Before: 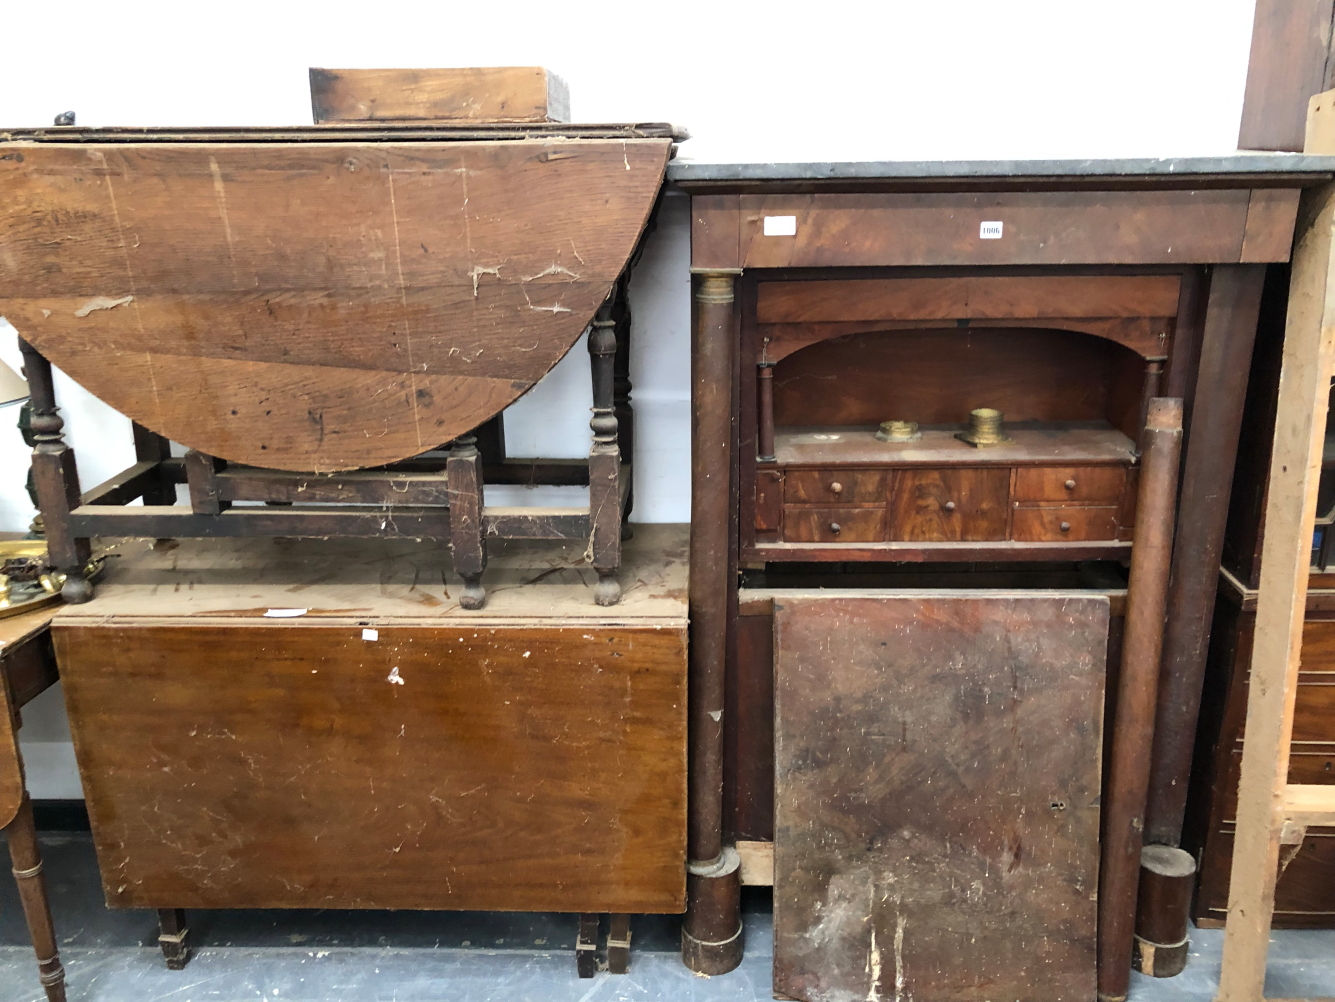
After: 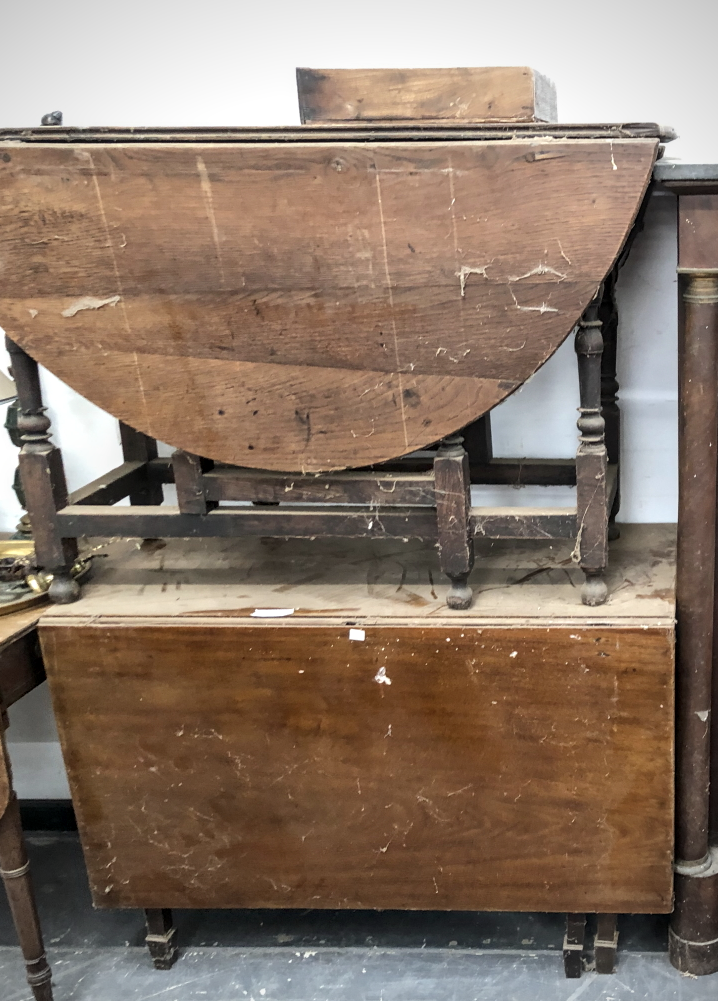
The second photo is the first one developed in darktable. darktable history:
vignetting: on, module defaults
local contrast: on, module defaults
crop: left 0.979%, right 45.214%, bottom 0.079%
color correction: highlights b* 0.021, saturation 0.806
